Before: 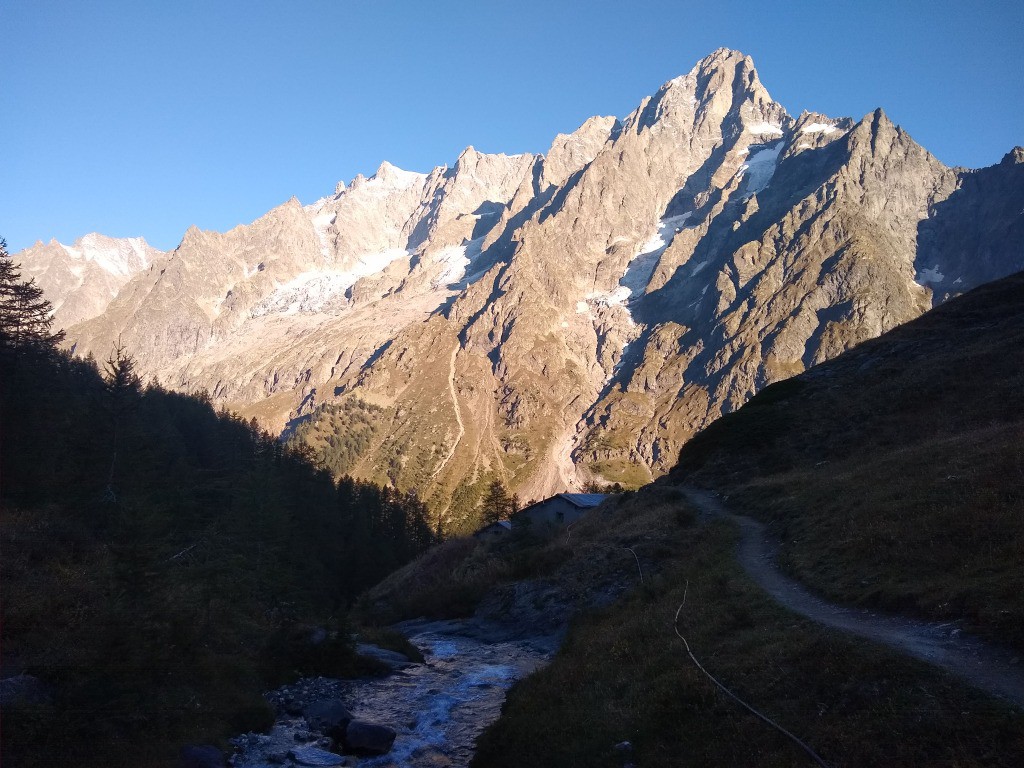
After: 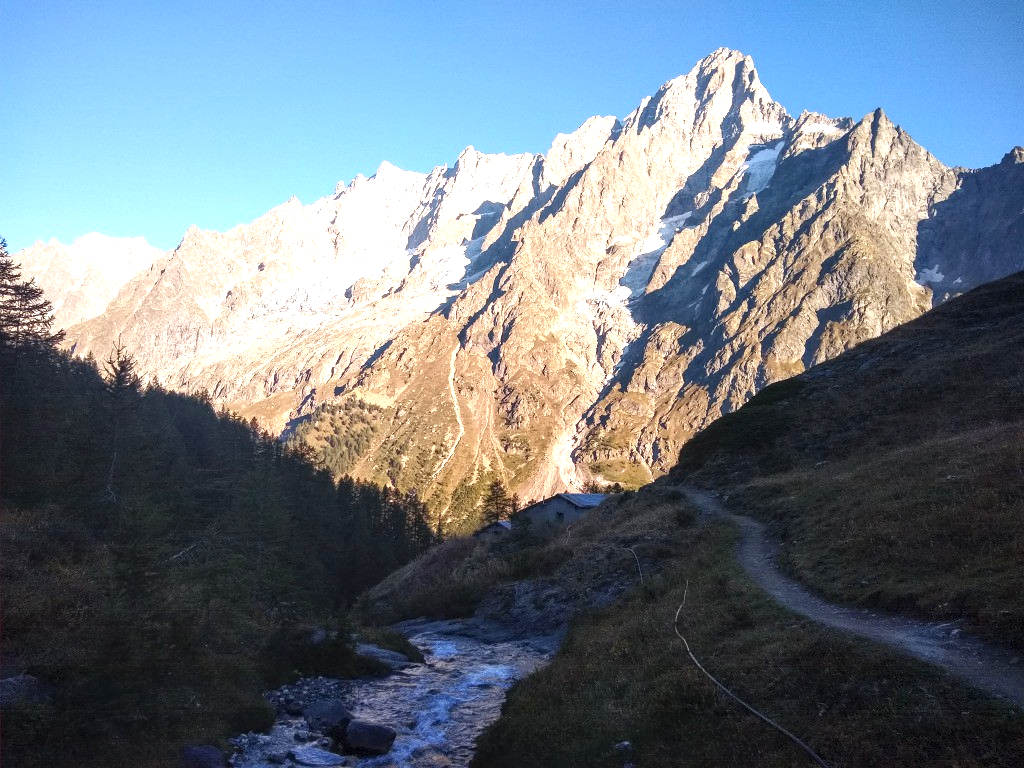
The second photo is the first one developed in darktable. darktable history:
local contrast: detail 130%
exposure: exposure 0.737 EV, compensate highlight preservation false
